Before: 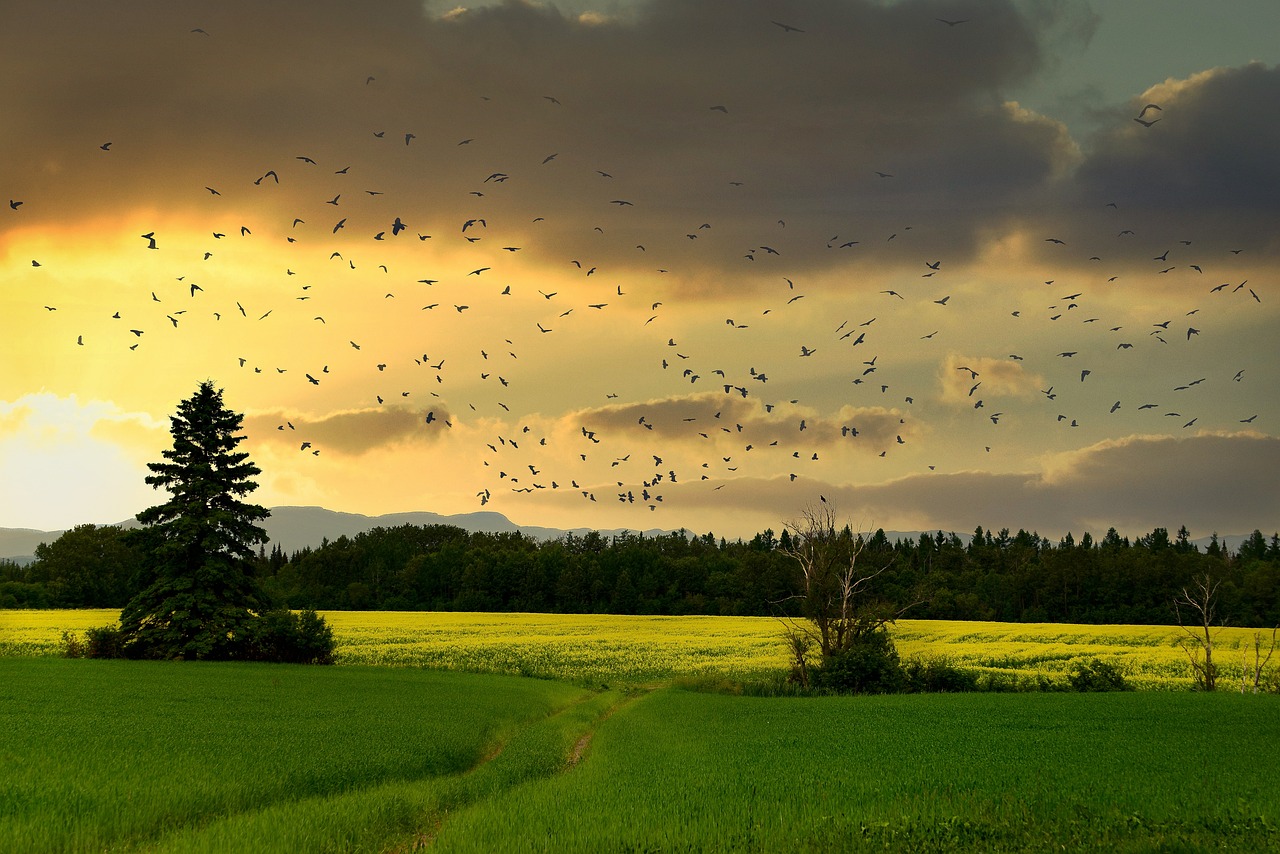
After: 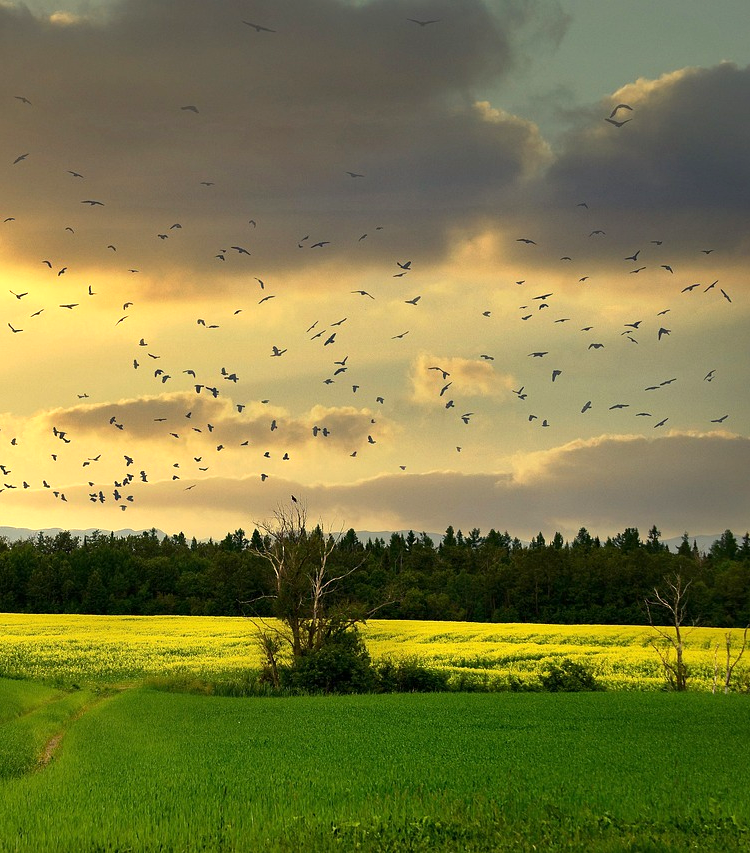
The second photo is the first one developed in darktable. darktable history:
crop: left 41.402%
exposure: exposure 0.657 EV, compensate highlight preservation false
